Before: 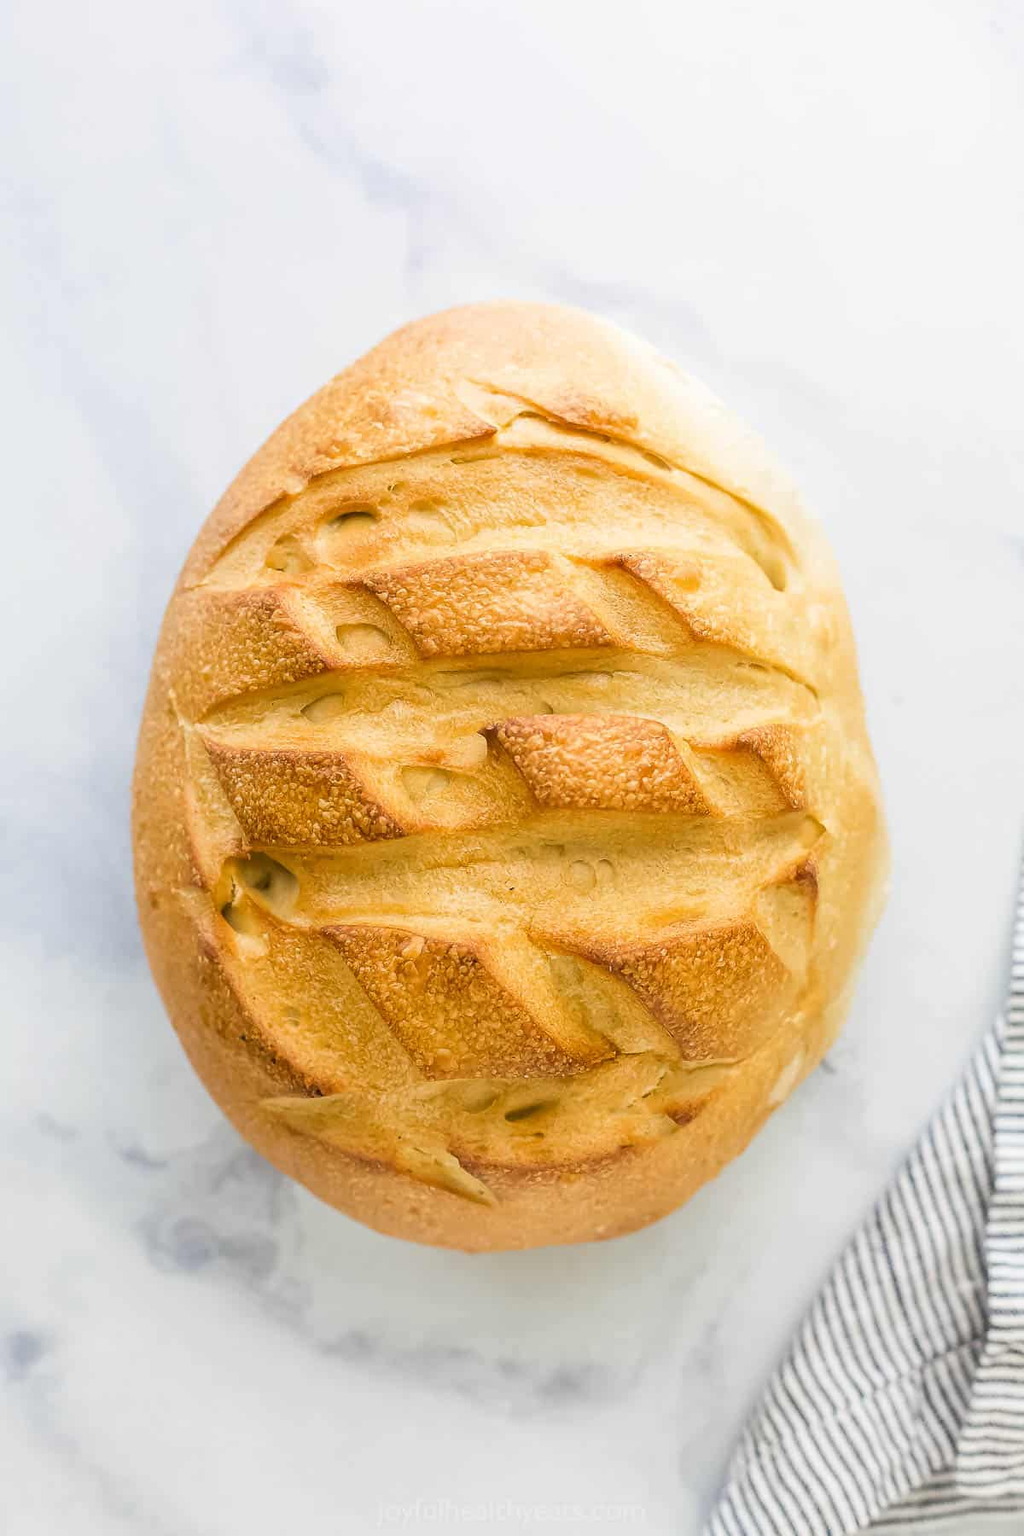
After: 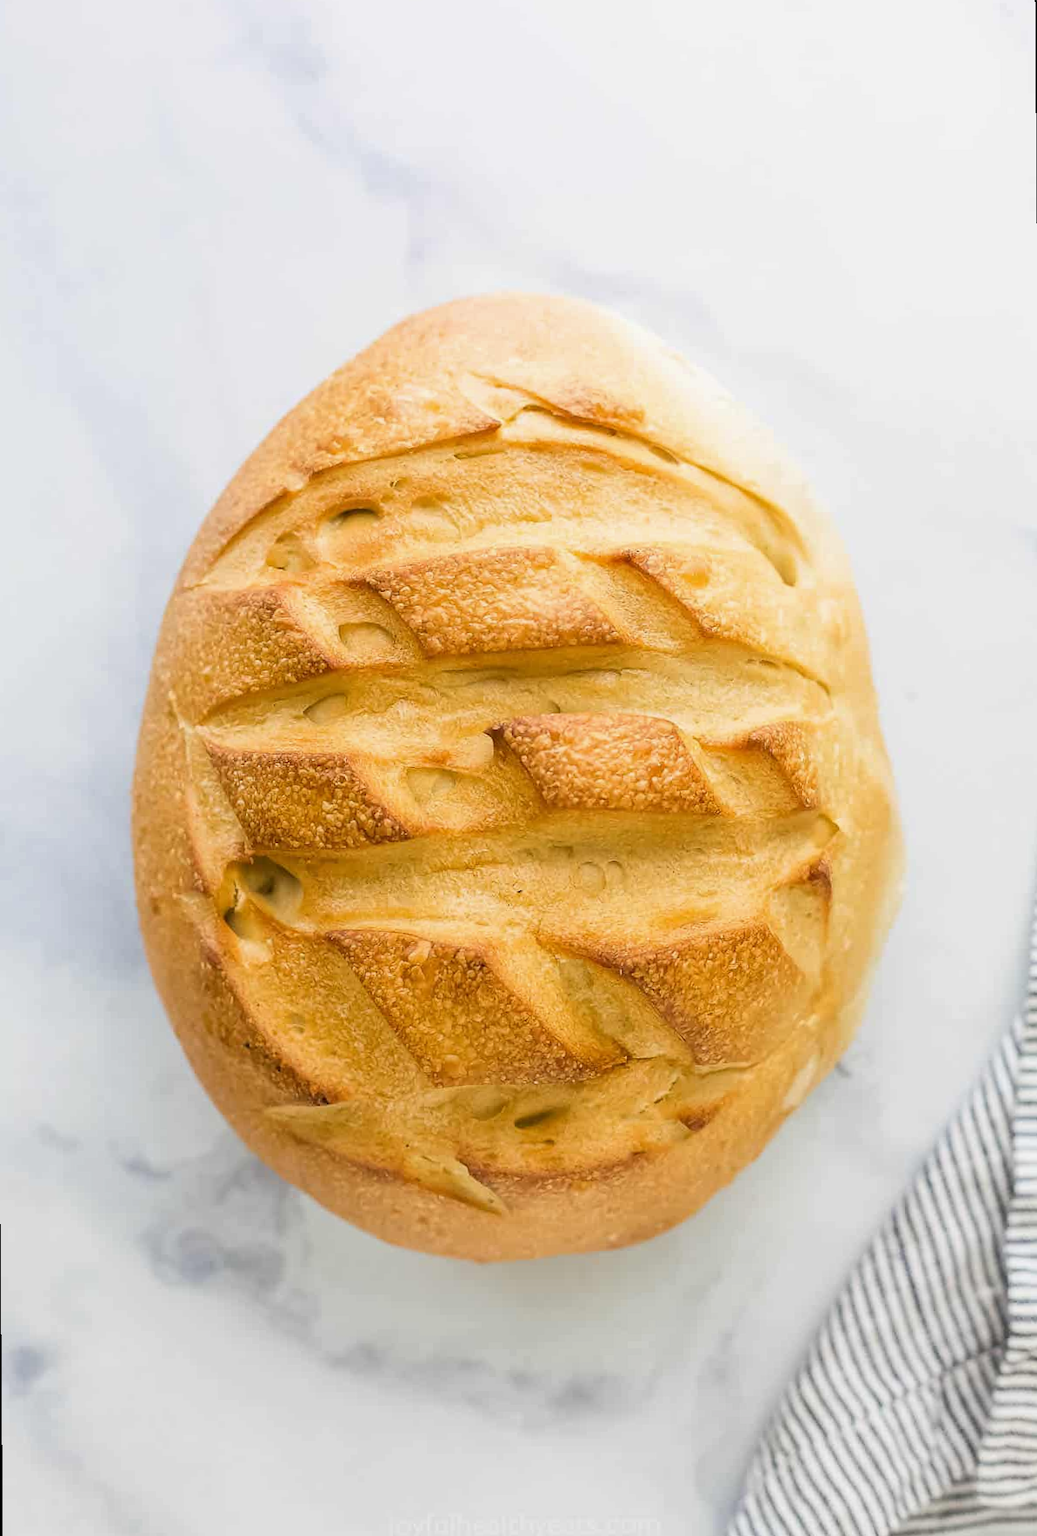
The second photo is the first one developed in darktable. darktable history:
exposure: exposure -0.072 EV, compensate highlight preservation false
rotate and perspective: rotation -0.45°, automatic cropping original format, crop left 0.008, crop right 0.992, crop top 0.012, crop bottom 0.988
